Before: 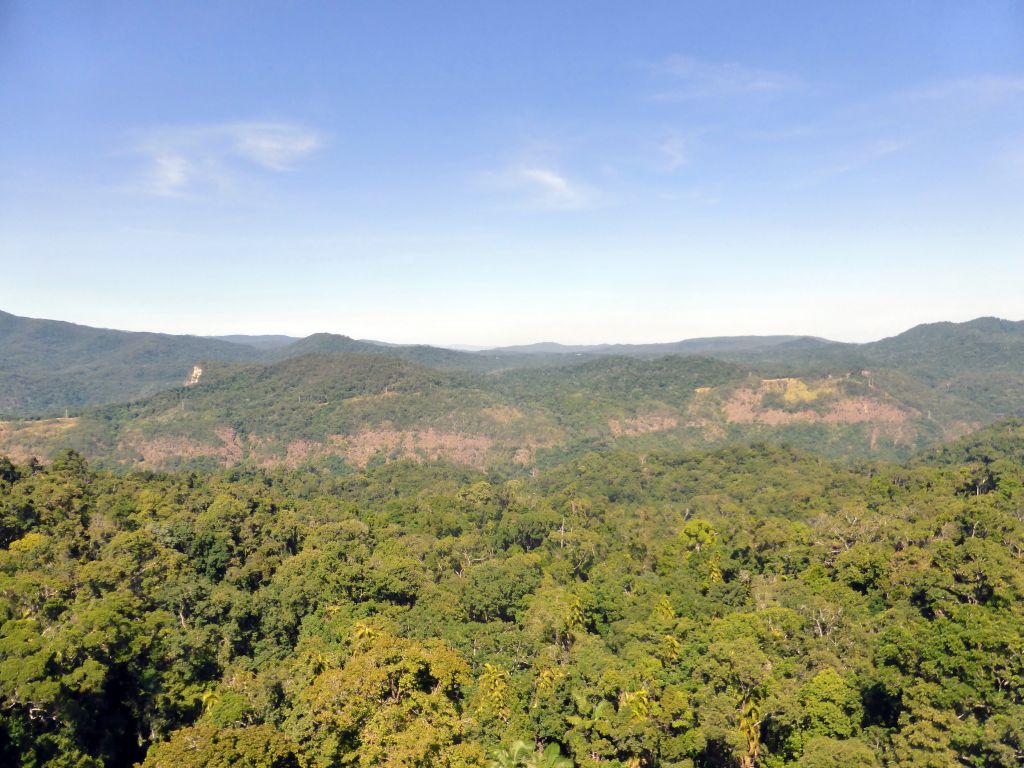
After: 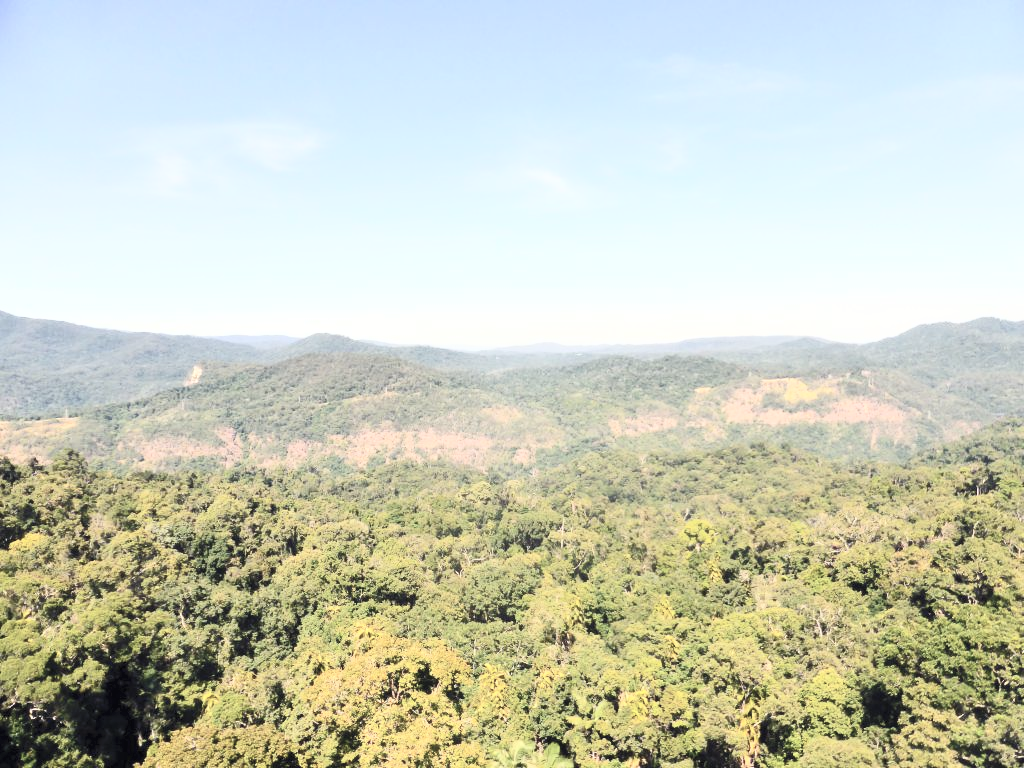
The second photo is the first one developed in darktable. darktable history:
contrast brightness saturation: contrast 0.43, brightness 0.56, saturation -0.19
rotate and perspective: automatic cropping off
